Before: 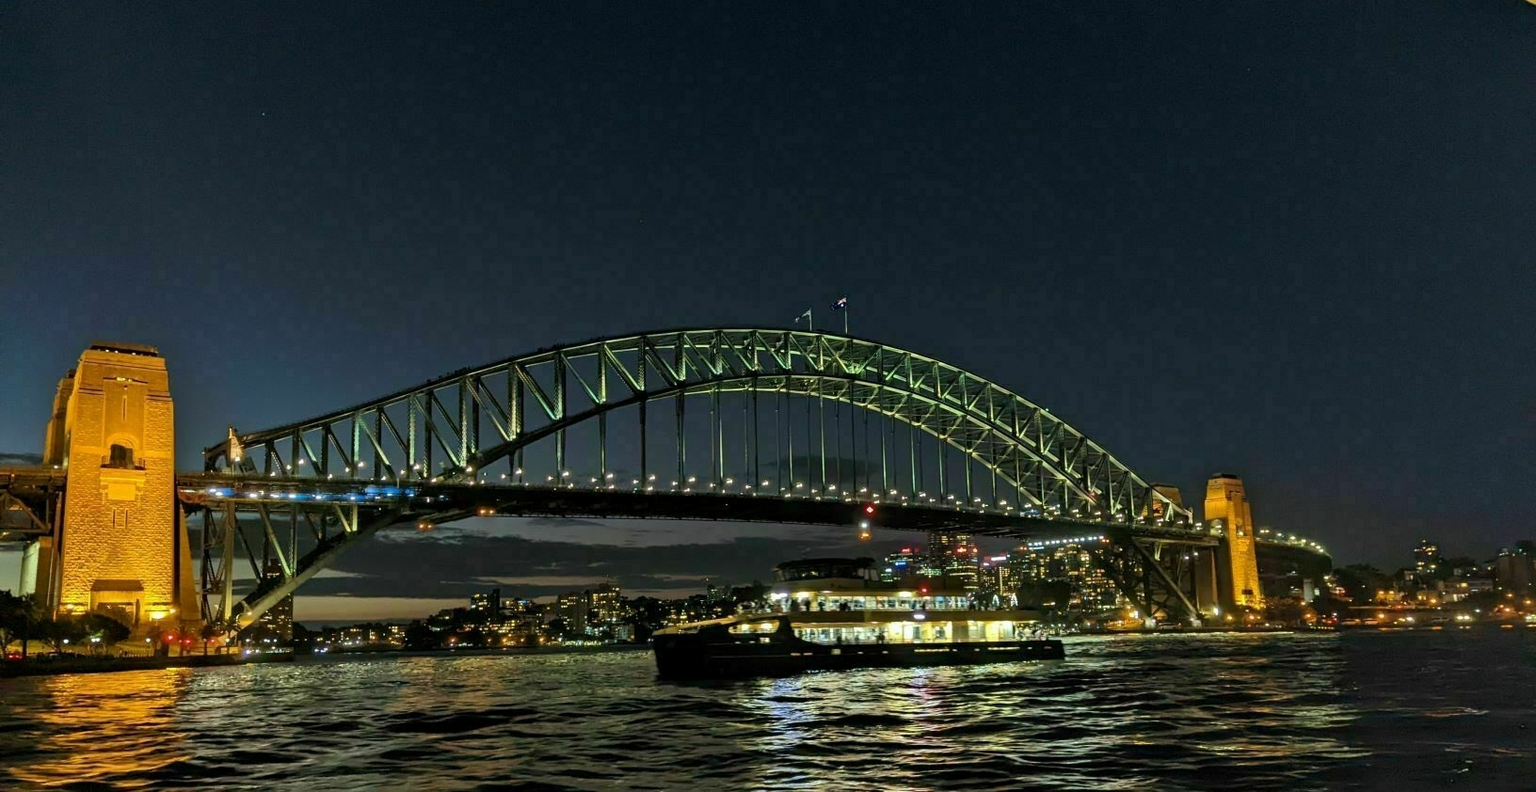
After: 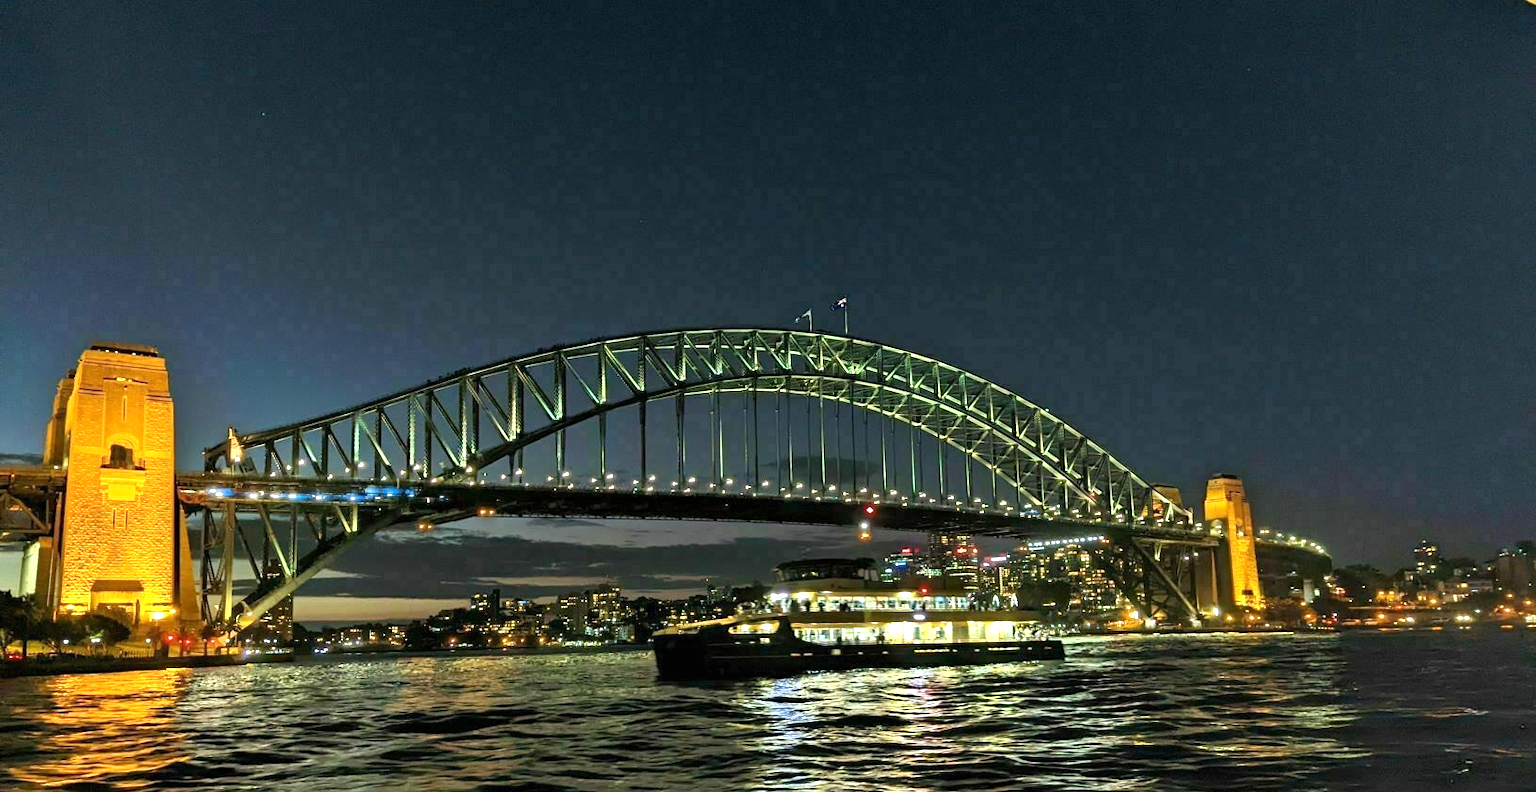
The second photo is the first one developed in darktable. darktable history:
exposure: black level correction 0, exposure 0.948 EV, compensate highlight preservation false
